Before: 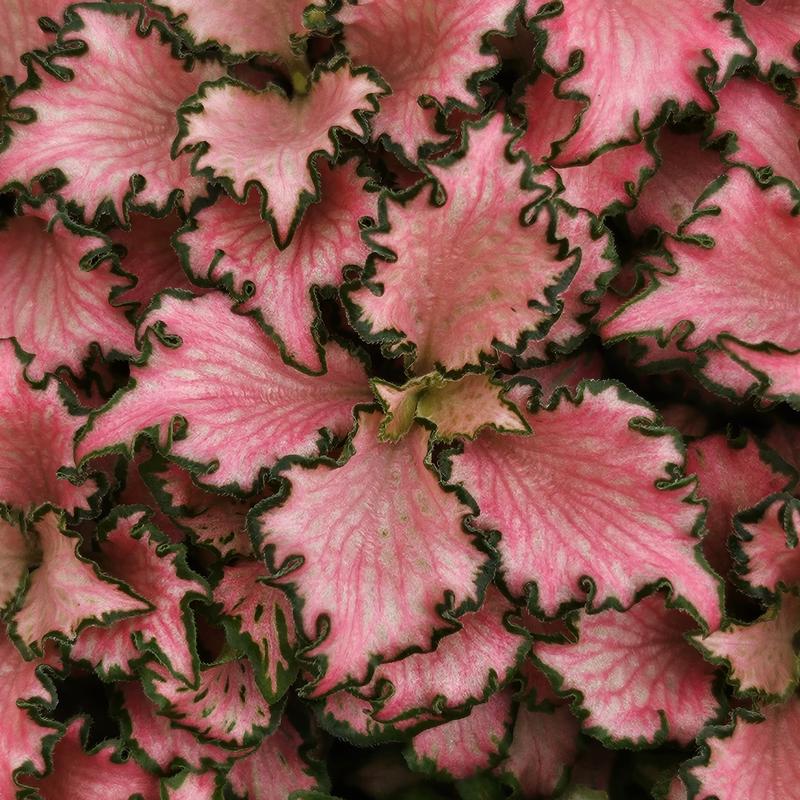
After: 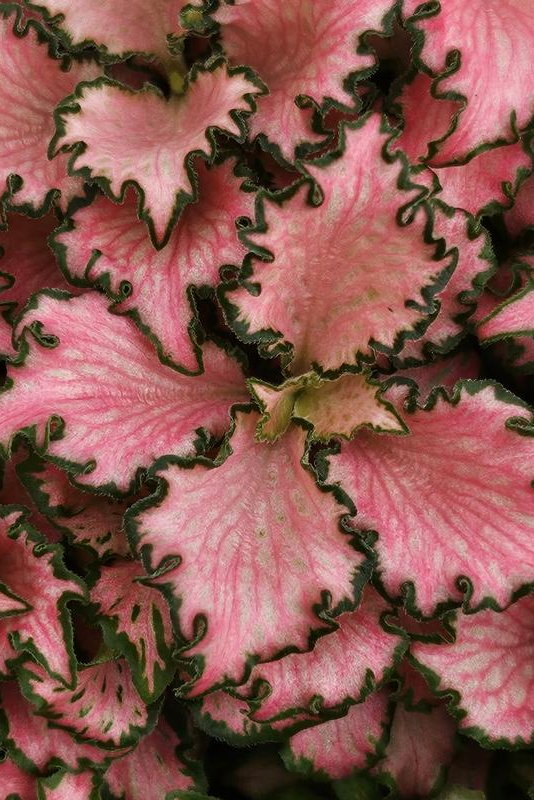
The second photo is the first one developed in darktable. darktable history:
crop: left 15.378%, right 17.819%
